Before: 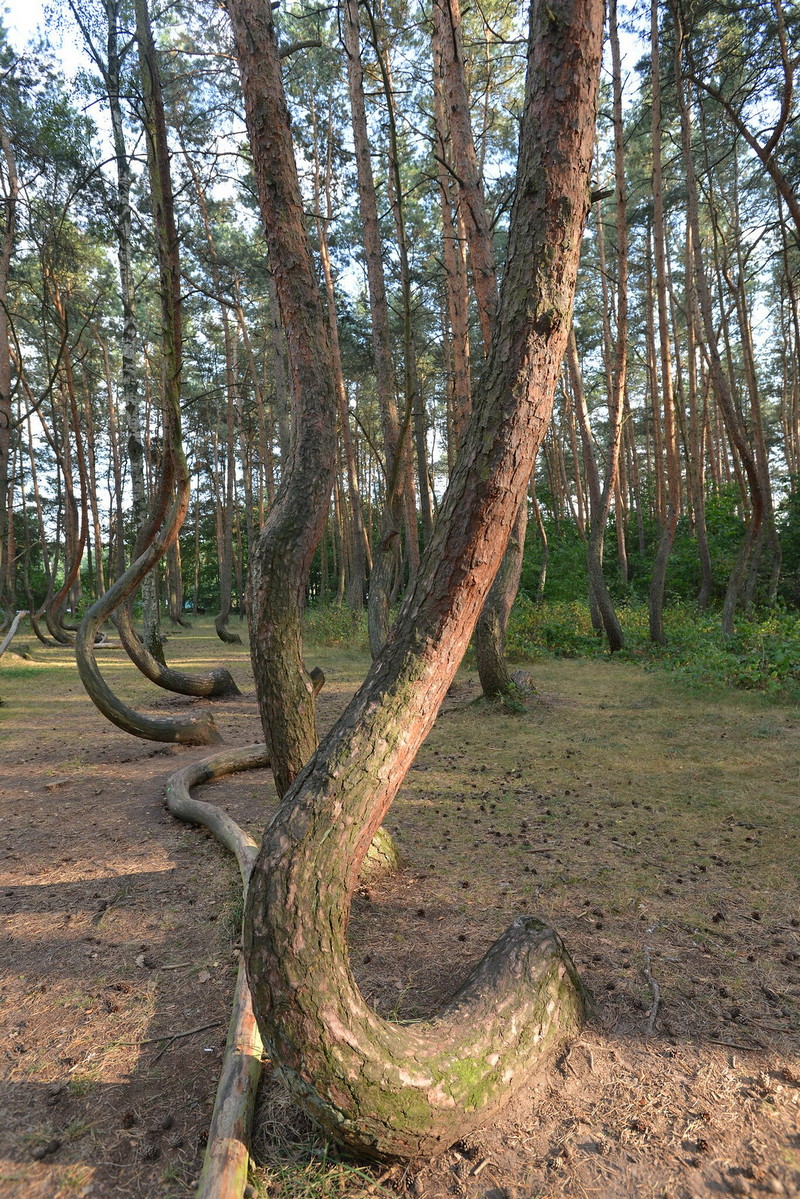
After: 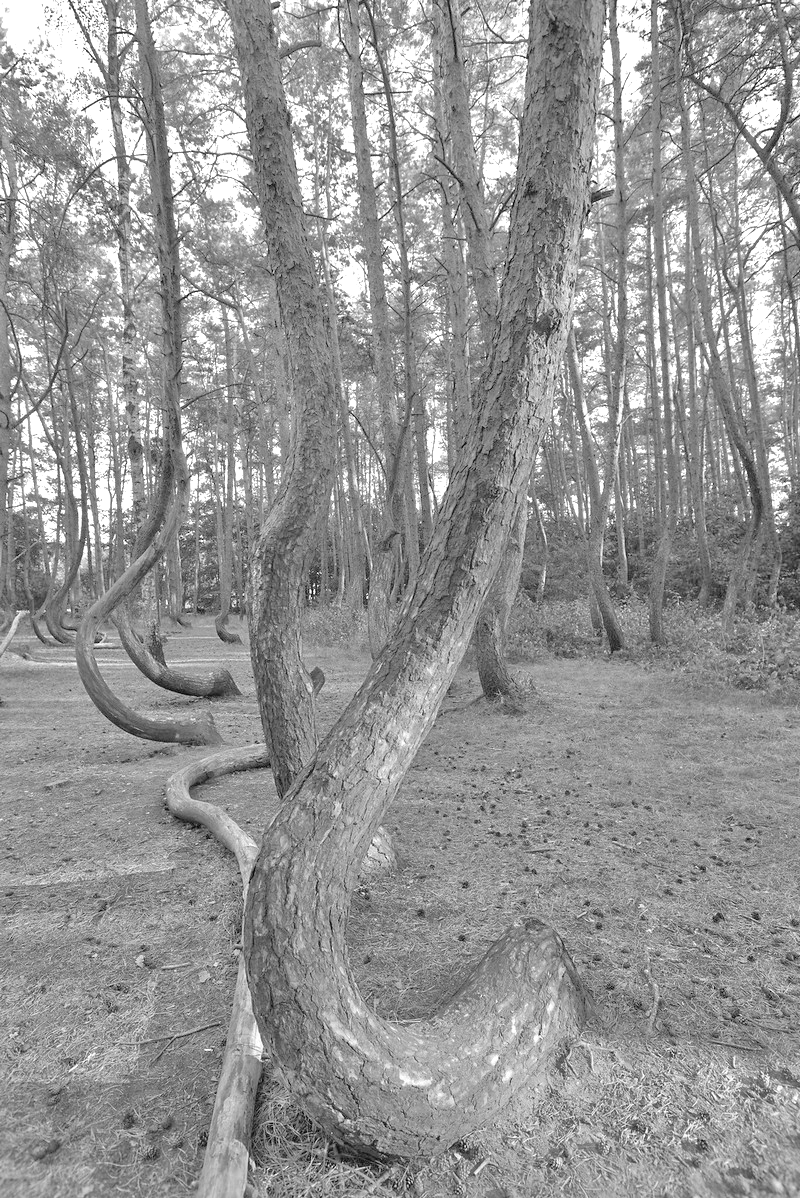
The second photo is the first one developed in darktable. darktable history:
crop: bottom 0.071%
contrast brightness saturation: contrast 0.07, brightness 0.08, saturation 0.18
monochrome: on, module defaults
exposure: exposure 0.6 EV, compensate highlight preservation false
tone equalizer: -7 EV 0.15 EV, -6 EV 0.6 EV, -5 EV 1.15 EV, -4 EV 1.33 EV, -3 EV 1.15 EV, -2 EV 0.6 EV, -1 EV 0.15 EV, mask exposure compensation -0.5 EV
color zones: curves: ch0 [(0.27, 0.396) (0.563, 0.504) (0.75, 0.5) (0.787, 0.307)]
